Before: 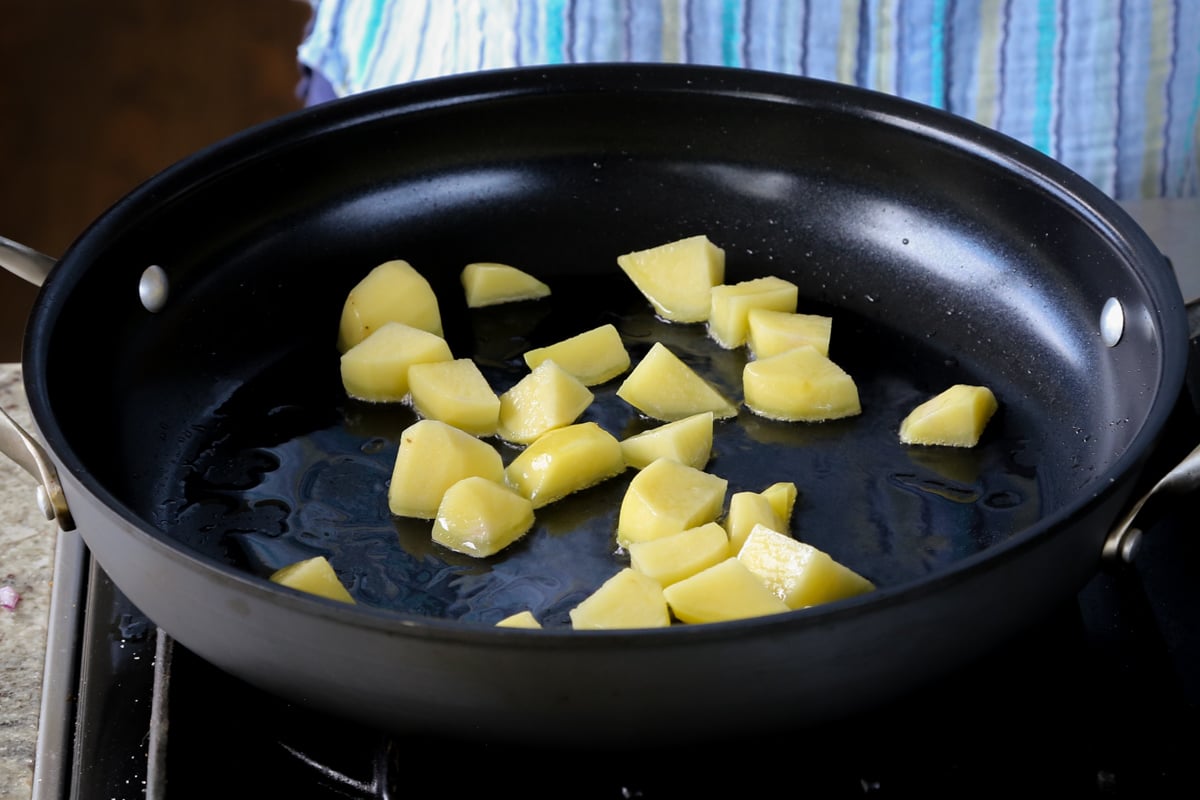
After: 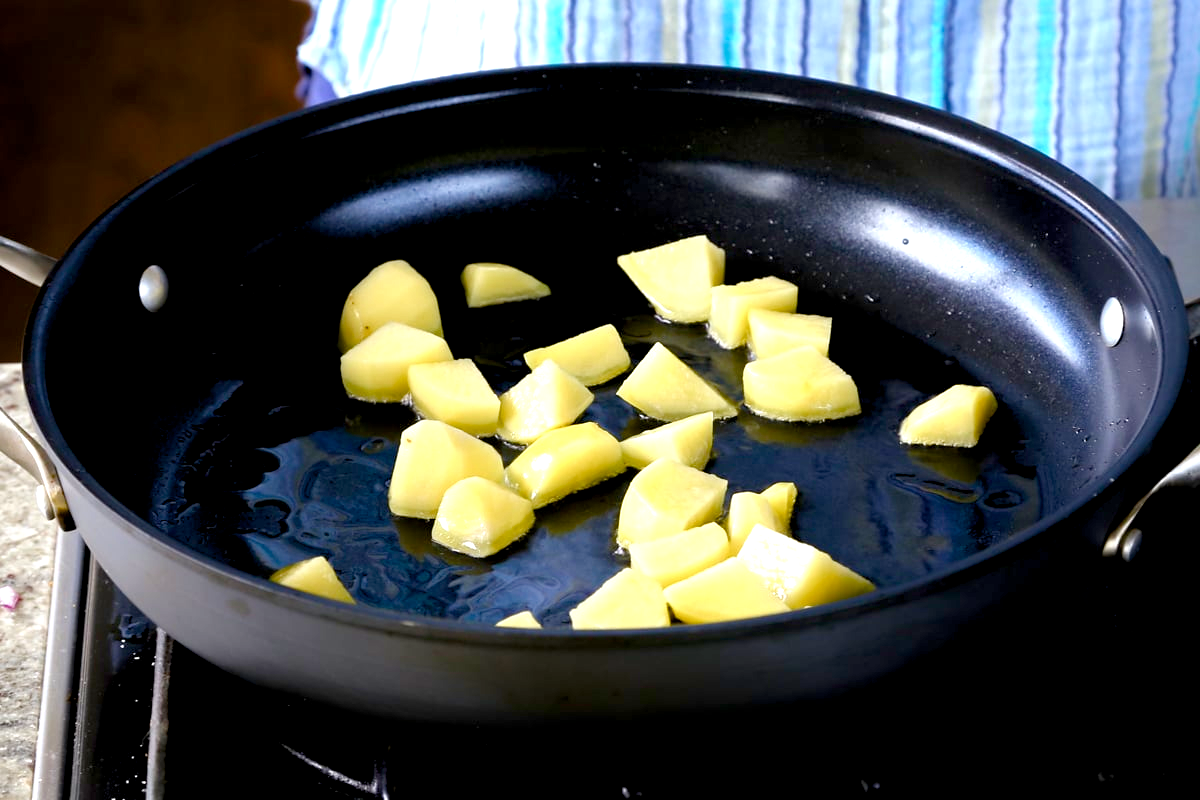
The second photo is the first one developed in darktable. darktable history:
color balance rgb: perceptual saturation grading › global saturation 25%, perceptual saturation grading › highlights -50%, perceptual saturation grading › shadows 30%, perceptual brilliance grading › global brilliance 12%, global vibrance 20%
exposure: black level correction 0.005, exposure 0.417 EV, compensate highlight preservation false
